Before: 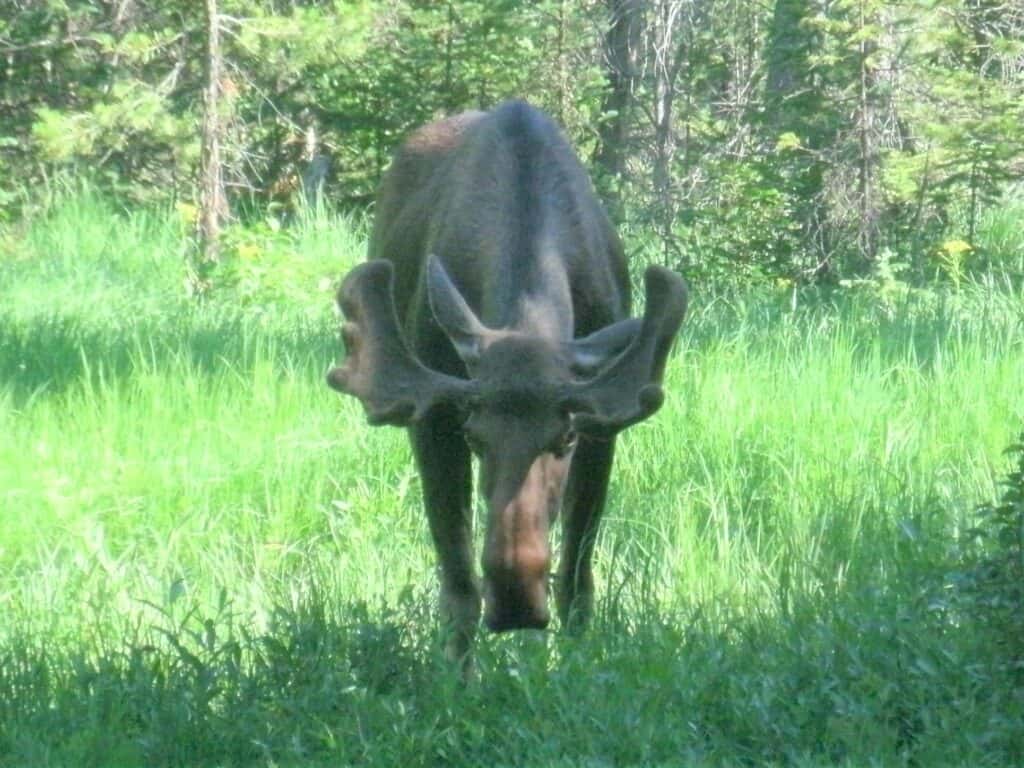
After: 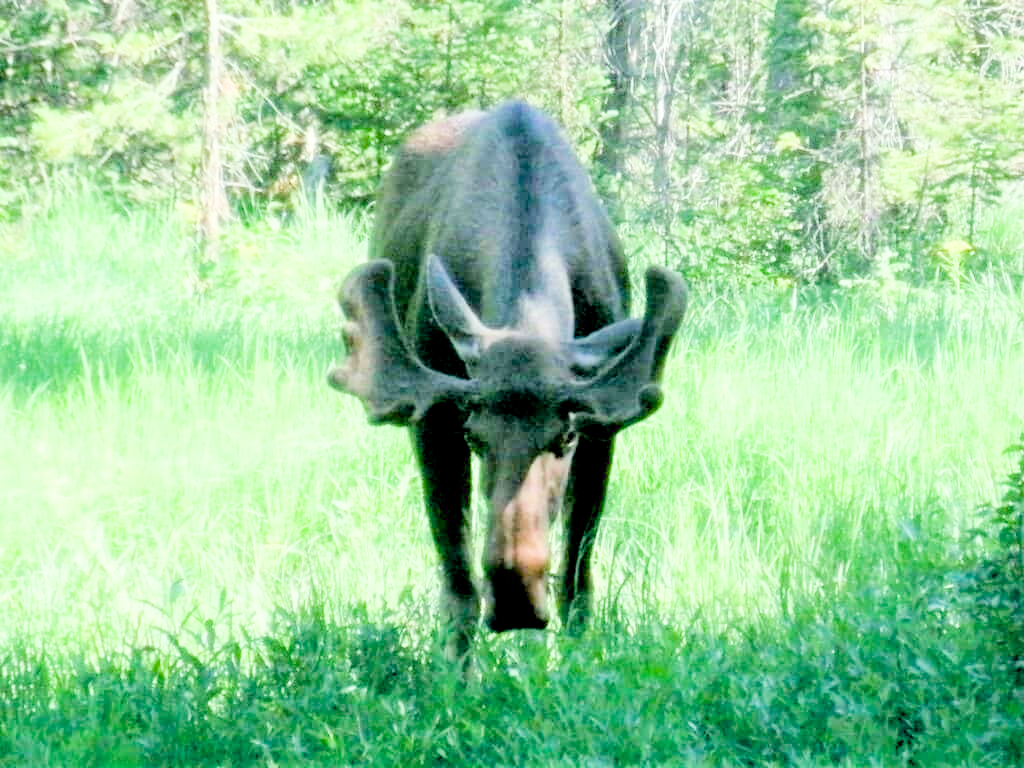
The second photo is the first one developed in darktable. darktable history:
tone equalizer: -8 EV -0.416 EV, -7 EV -0.358 EV, -6 EV -0.333 EV, -5 EV -0.214 EV, -3 EV 0.212 EV, -2 EV 0.33 EV, -1 EV 0.401 EV, +0 EV 0.415 EV
exposure: black level correction 0.034, exposure 0.909 EV, compensate highlight preservation false
filmic rgb: black relative exposure -5.07 EV, white relative exposure 3.98 EV, hardness 2.87, contrast 1.299, highlights saturation mix -9.59%, iterations of high-quality reconstruction 0
